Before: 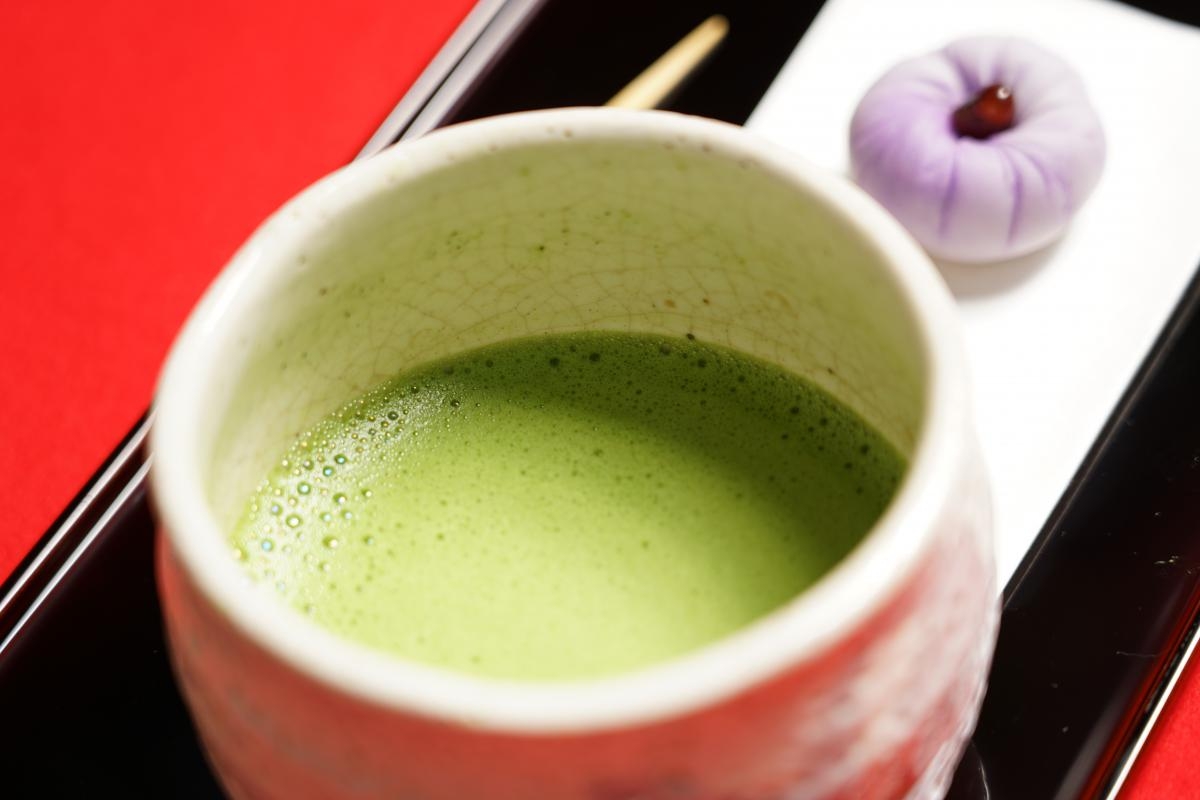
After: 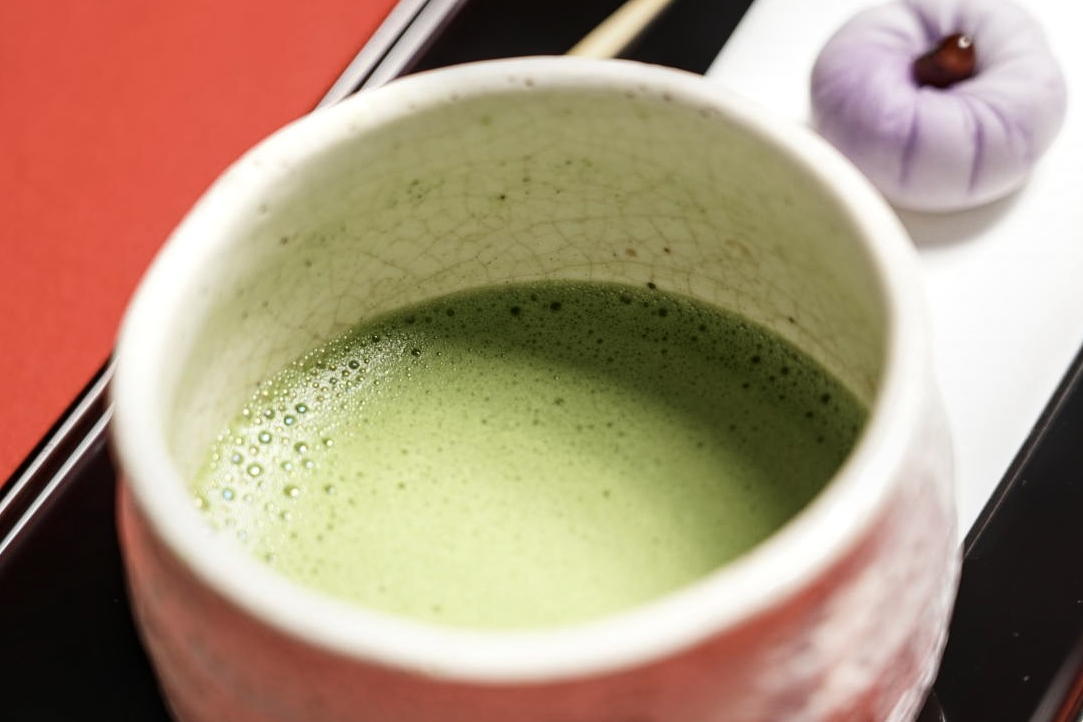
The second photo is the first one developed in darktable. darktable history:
crop: left 3.305%, top 6.436%, right 6.389%, bottom 3.258%
local contrast: detail 130%
contrast brightness saturation: contrast 0.1, saturation -0.3
